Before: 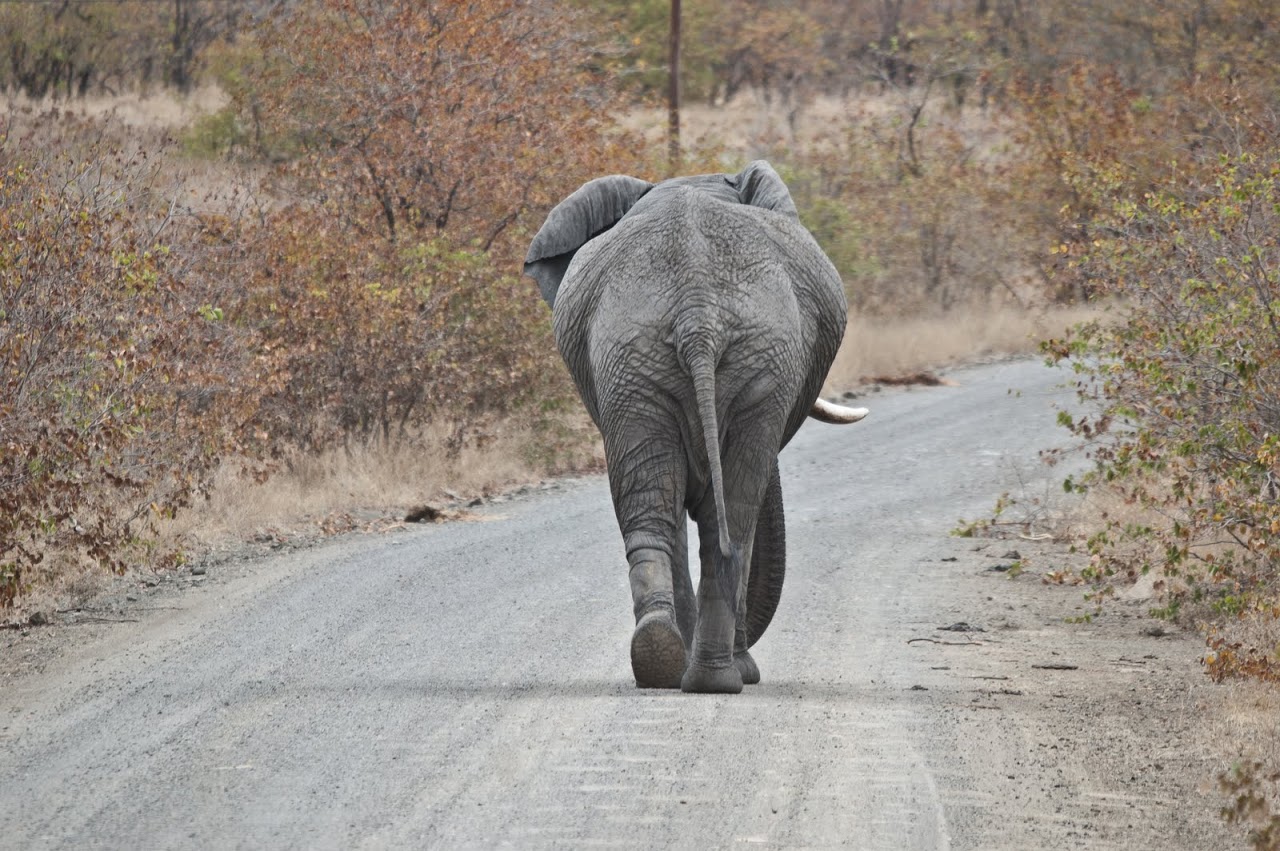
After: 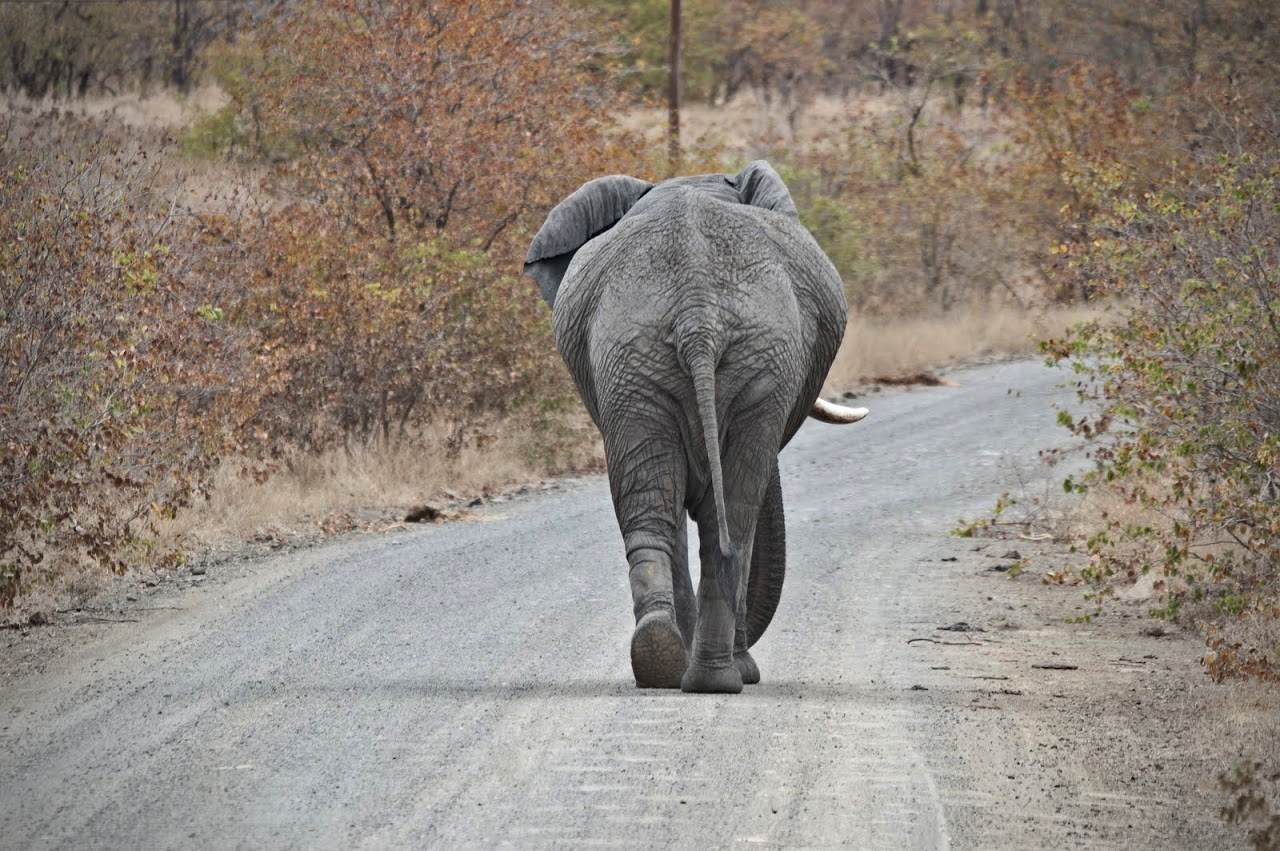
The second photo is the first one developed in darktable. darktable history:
vignetting: on, module defaults
haze removal: compatibility mode true, adaptive false
